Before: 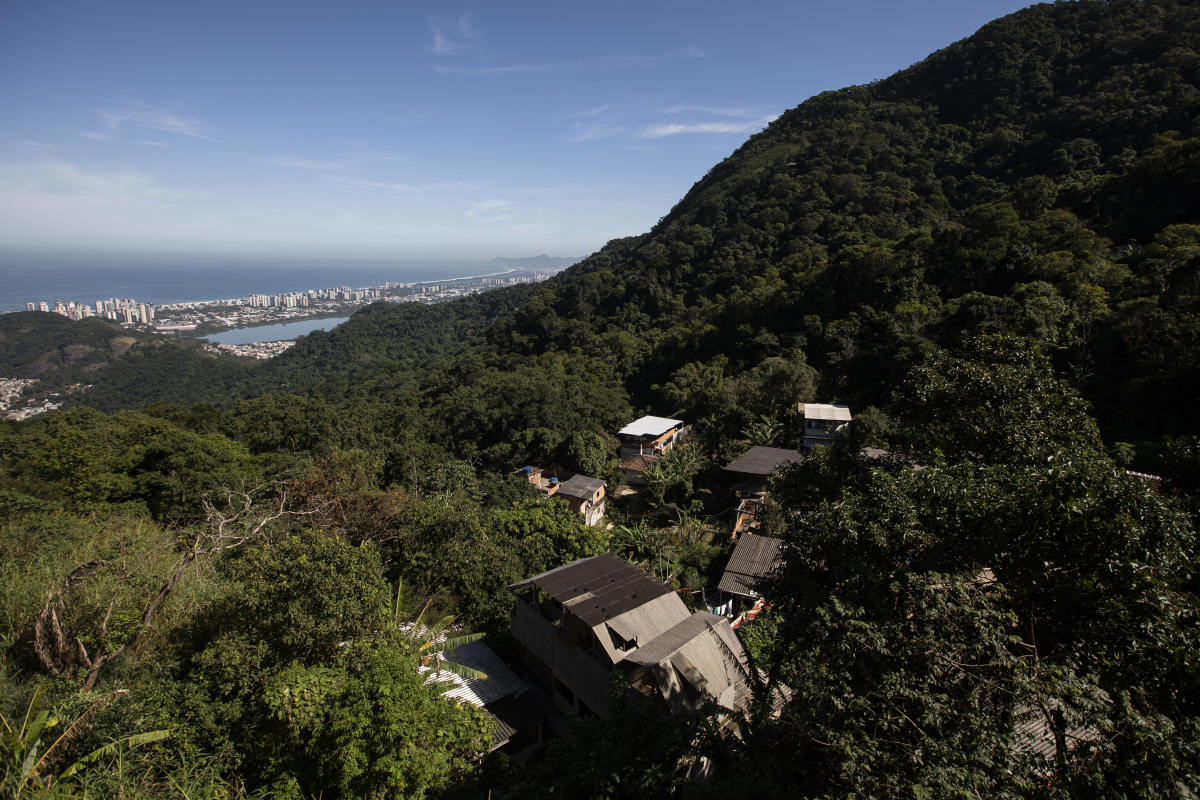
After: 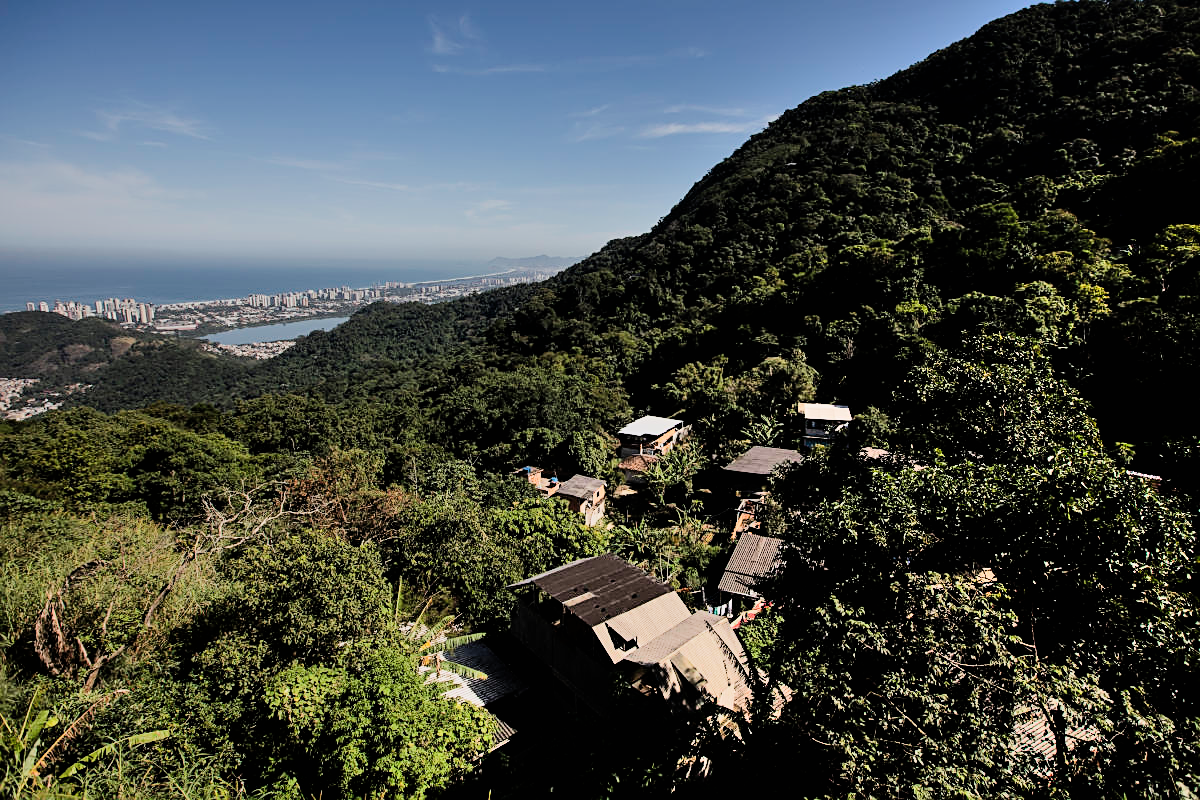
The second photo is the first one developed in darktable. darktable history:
filmic rgb: black relative exposure -7.65 EV, white relative exposure 4.56 EV, hardness 3.61
contrast brightness saturation: contrast 0.08, saturation 0.02
sharpen: on, module defaults
shadows and highlights: shadows 60, soften with gaussian
